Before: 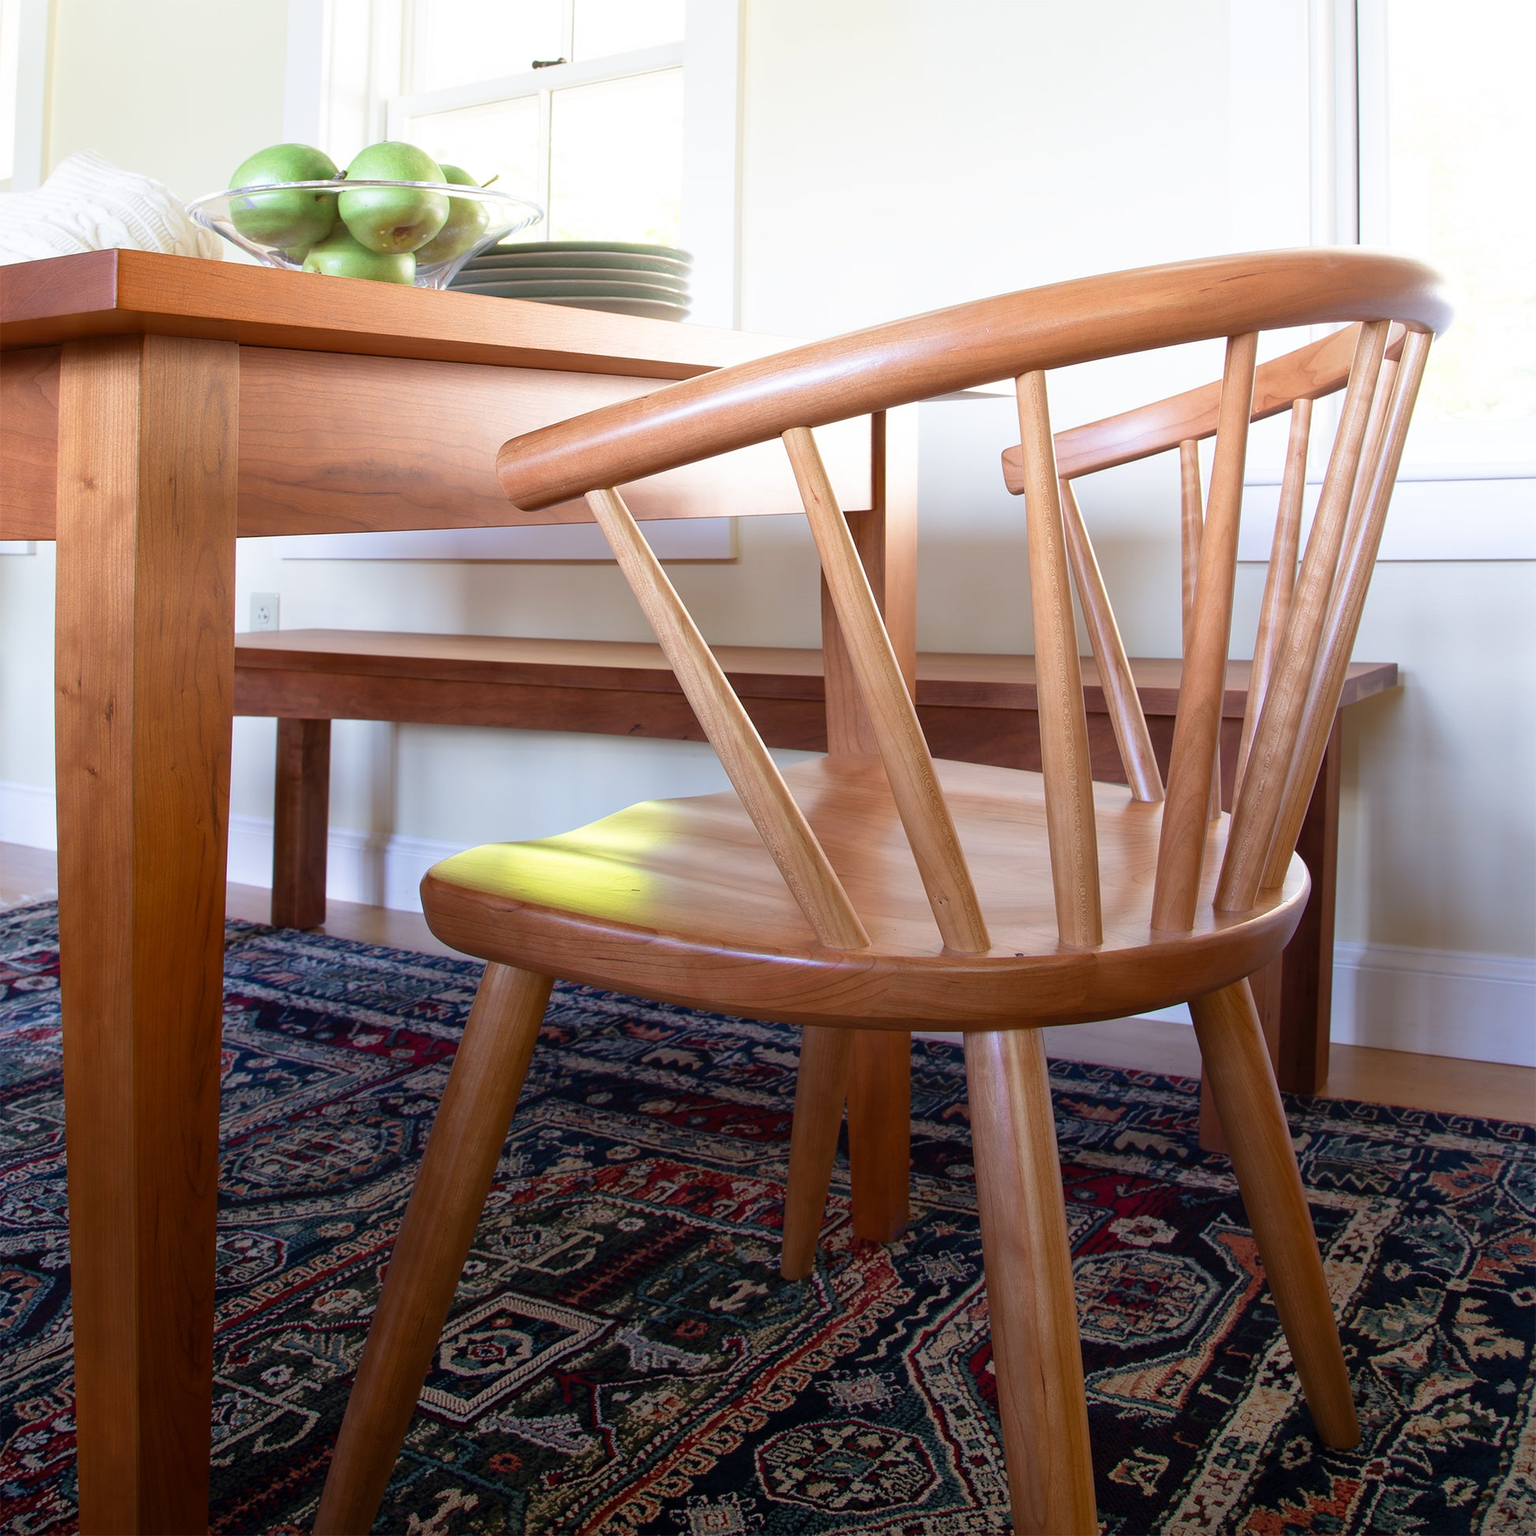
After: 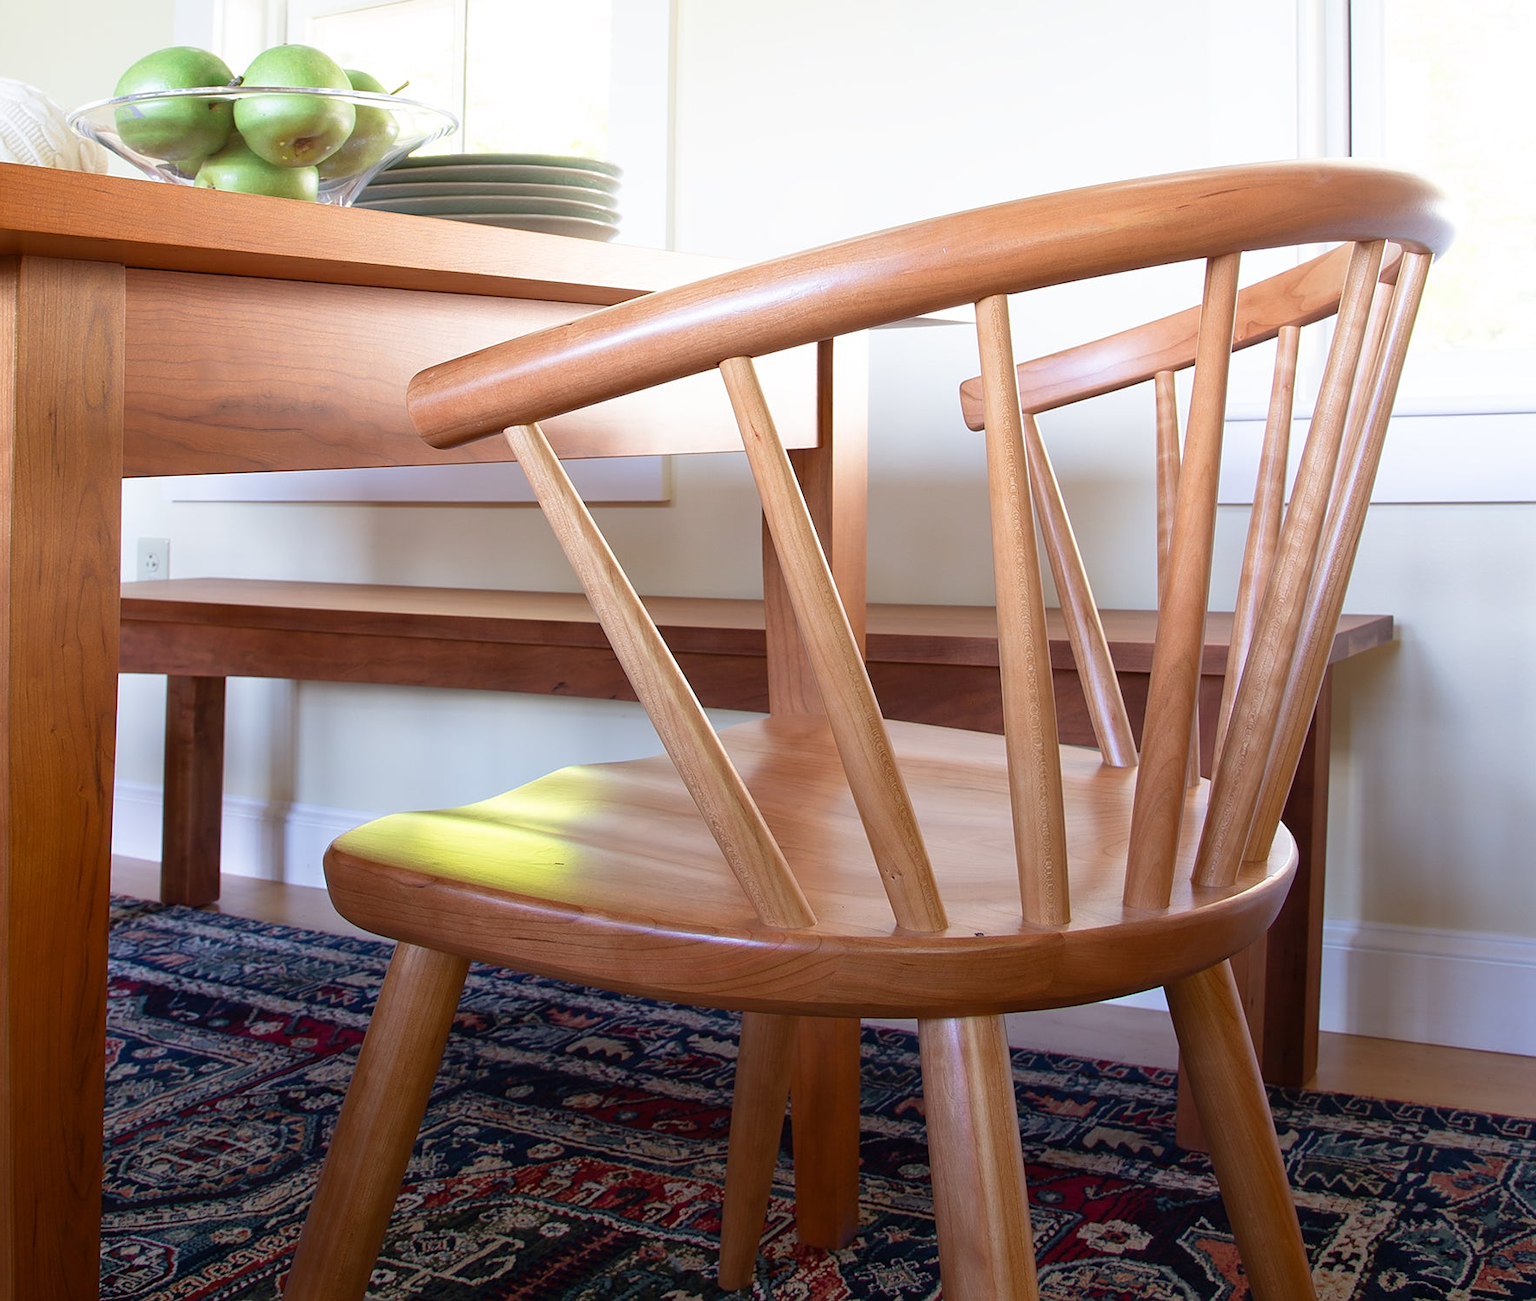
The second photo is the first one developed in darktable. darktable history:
sharpen: amount 0.2
crop: left 8.155%, top 6.611%, bottom 15.385%
